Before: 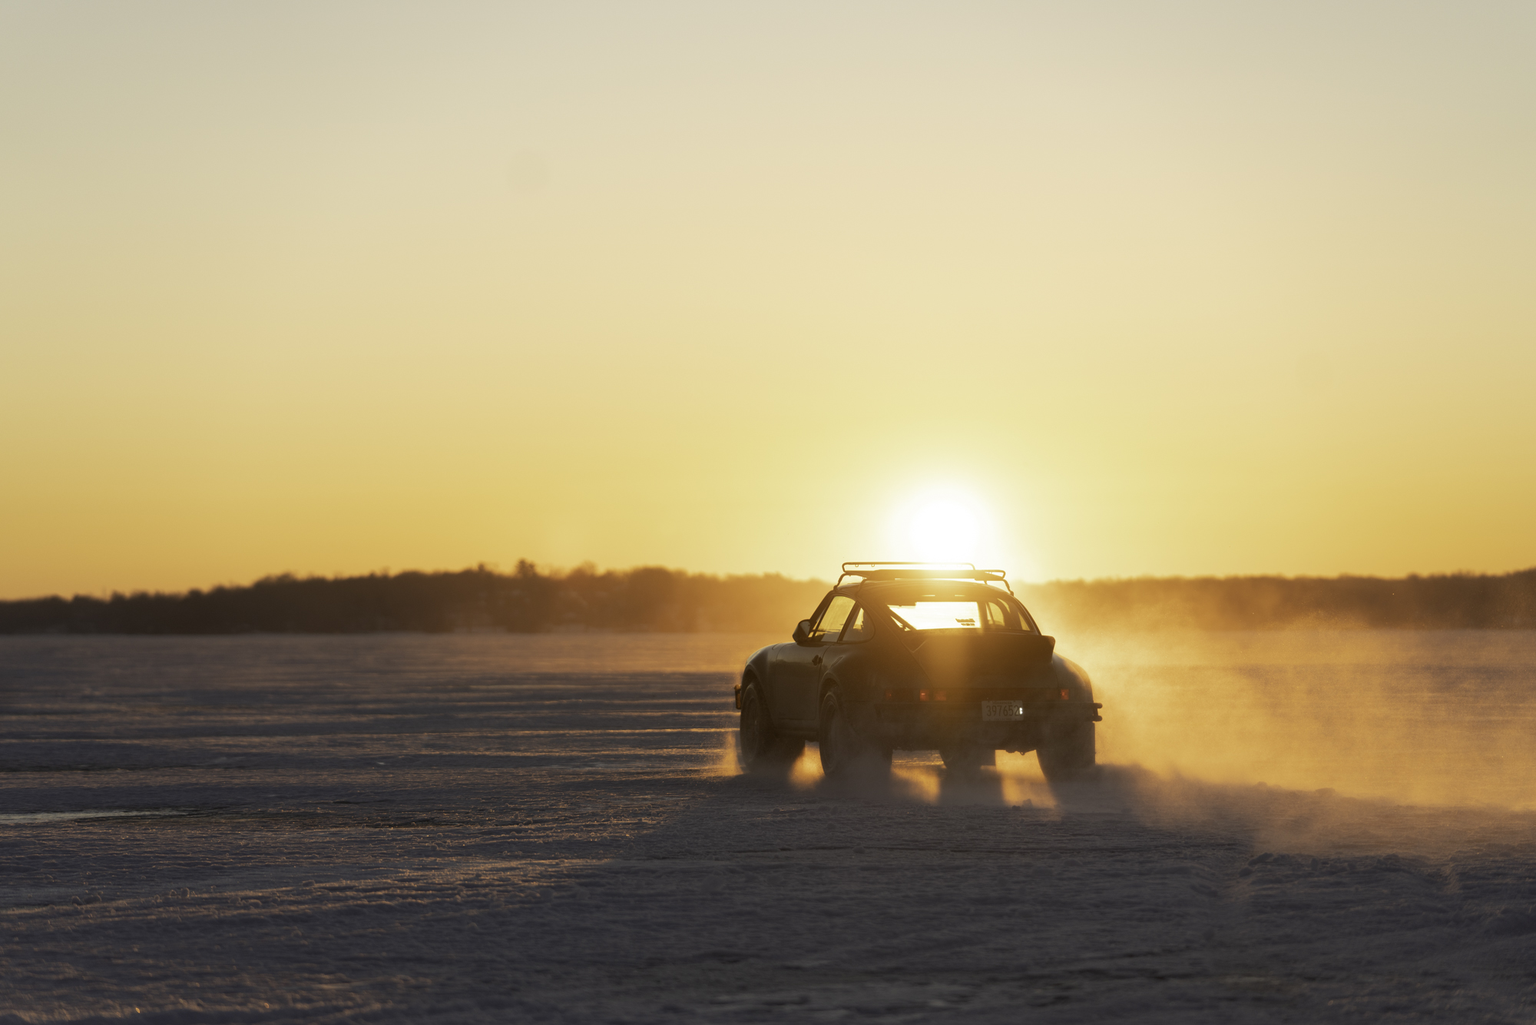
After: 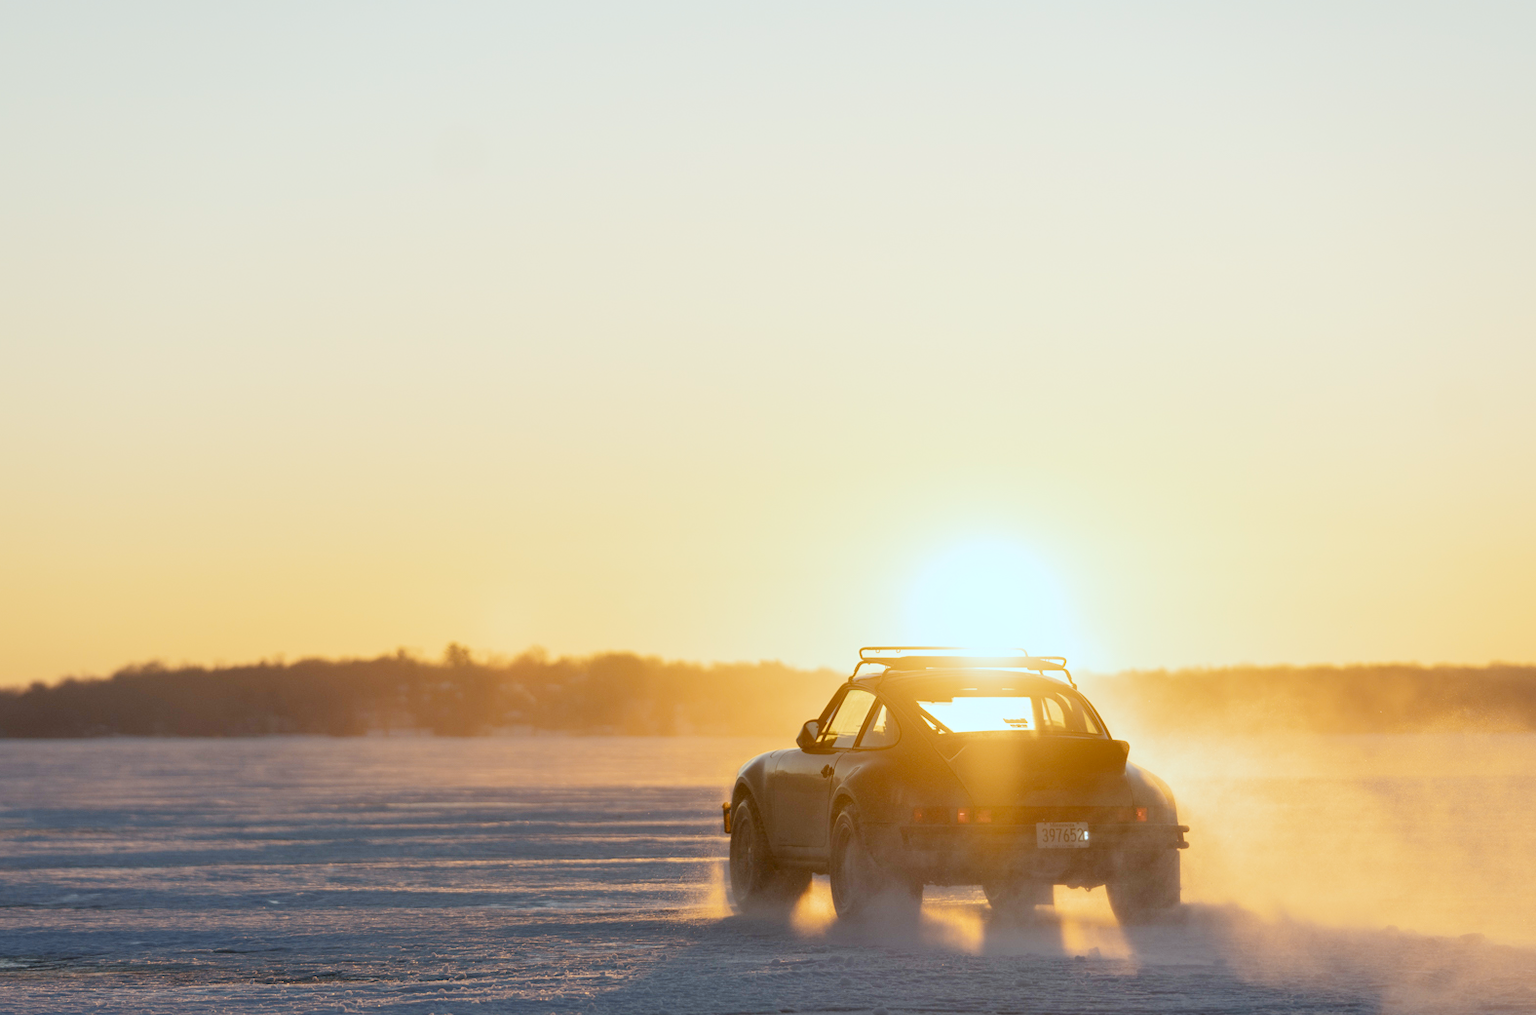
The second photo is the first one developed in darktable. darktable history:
local contrast: detail 110%
crop and rotate: left 10.77%, top 5.1%, right 10.41%, bottom 16.76%
contrast brightness saturation: contrast 0.07
base curve: curves: ch0 [(0, 0) (0.158, 0.273) (0.879, 0.895) (1, 1)], preserve colors none
tone equalizer: on, module defaults
color contrast: green-magenta contrast 0.8, blue-yellow contrast 1.1, unbound 0
white balance: red 0.931, blue 1.11
